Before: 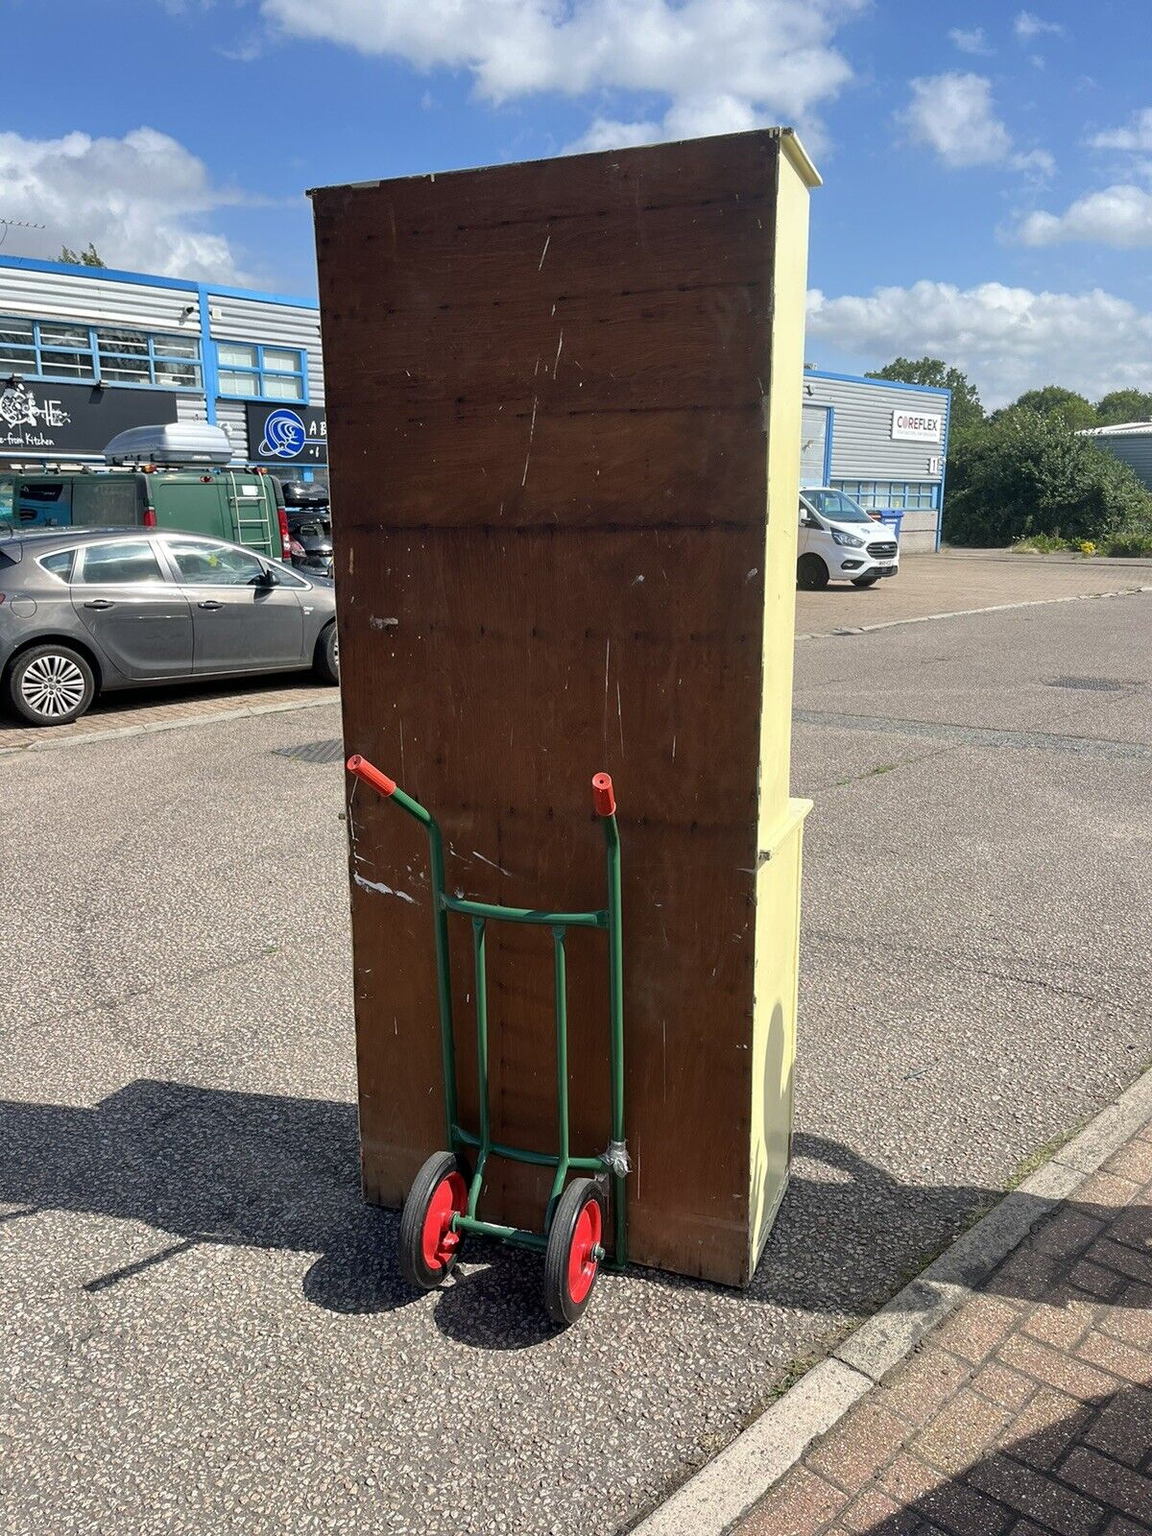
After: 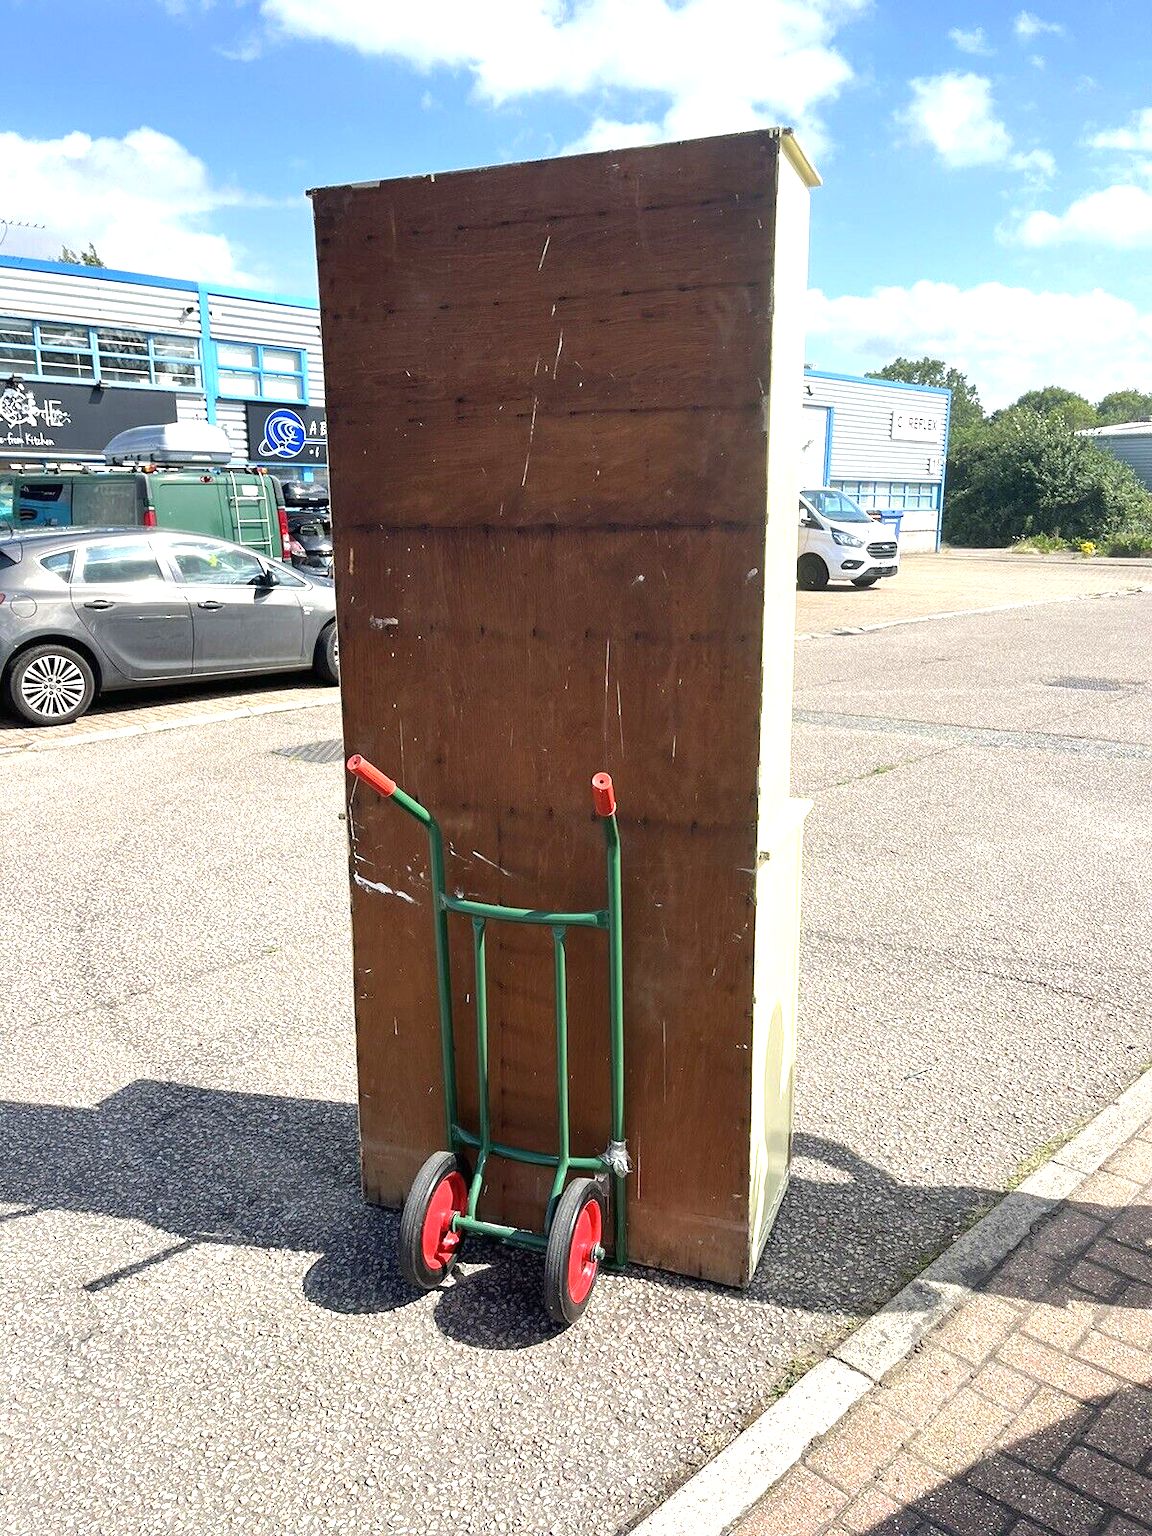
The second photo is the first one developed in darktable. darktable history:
exposure: black level correction 0, exposure 1.106 EV, compensate exposure bias true, compensate highlight preservation false
tone equalizer: edges refinement/feathering 500, mask exposure compensation -1.57 EV, preserve details guided filter
